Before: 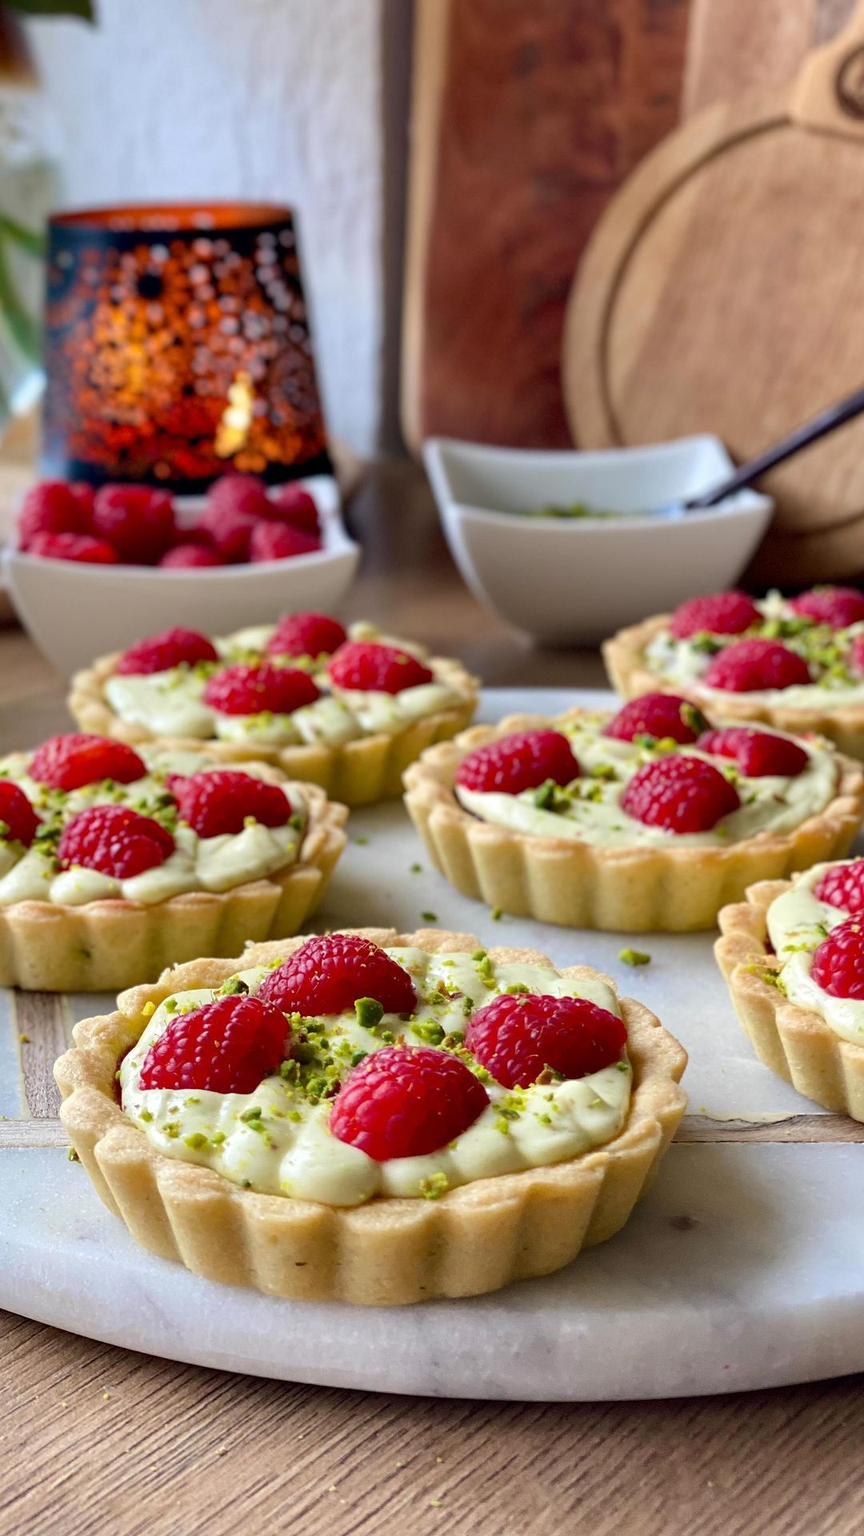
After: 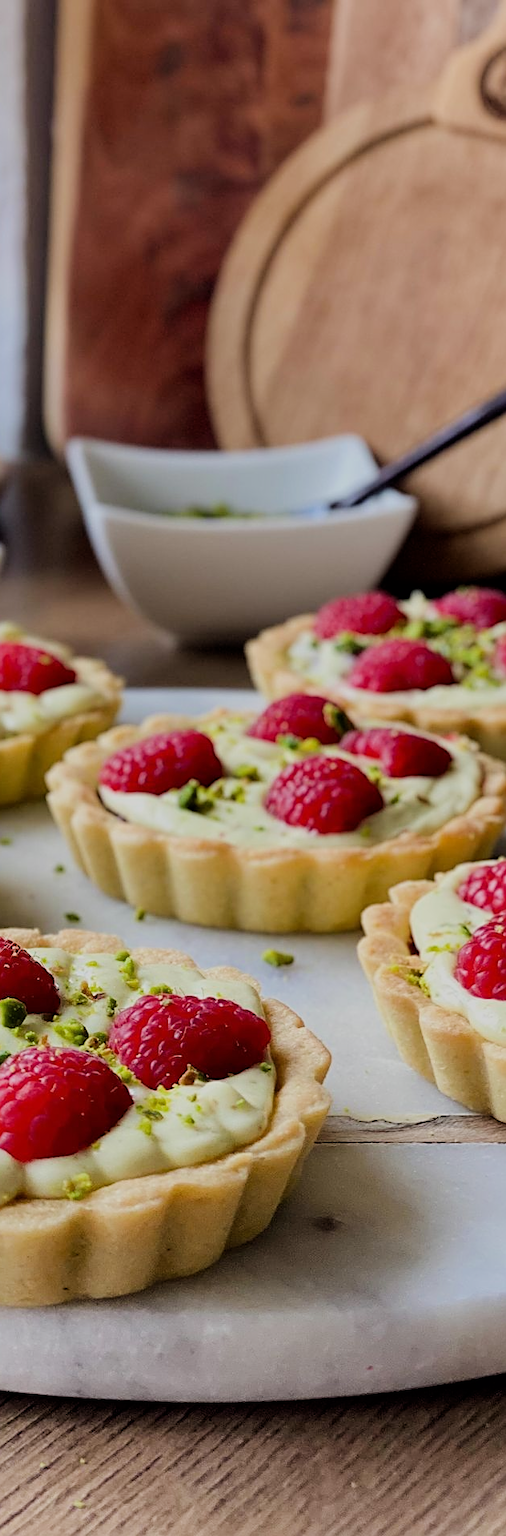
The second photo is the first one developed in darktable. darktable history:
sharpen: on, module defaults
filmic rgb: black relative exposure -9.16 EV, white relative exposure 6.73 EV, threshold -0.272 EV, transition 3.19 EV, structure ↔ texture 99.28%, hardness 3.09, contrast 1.062, enable highlight reconstruction true
crop: left 41.345%
